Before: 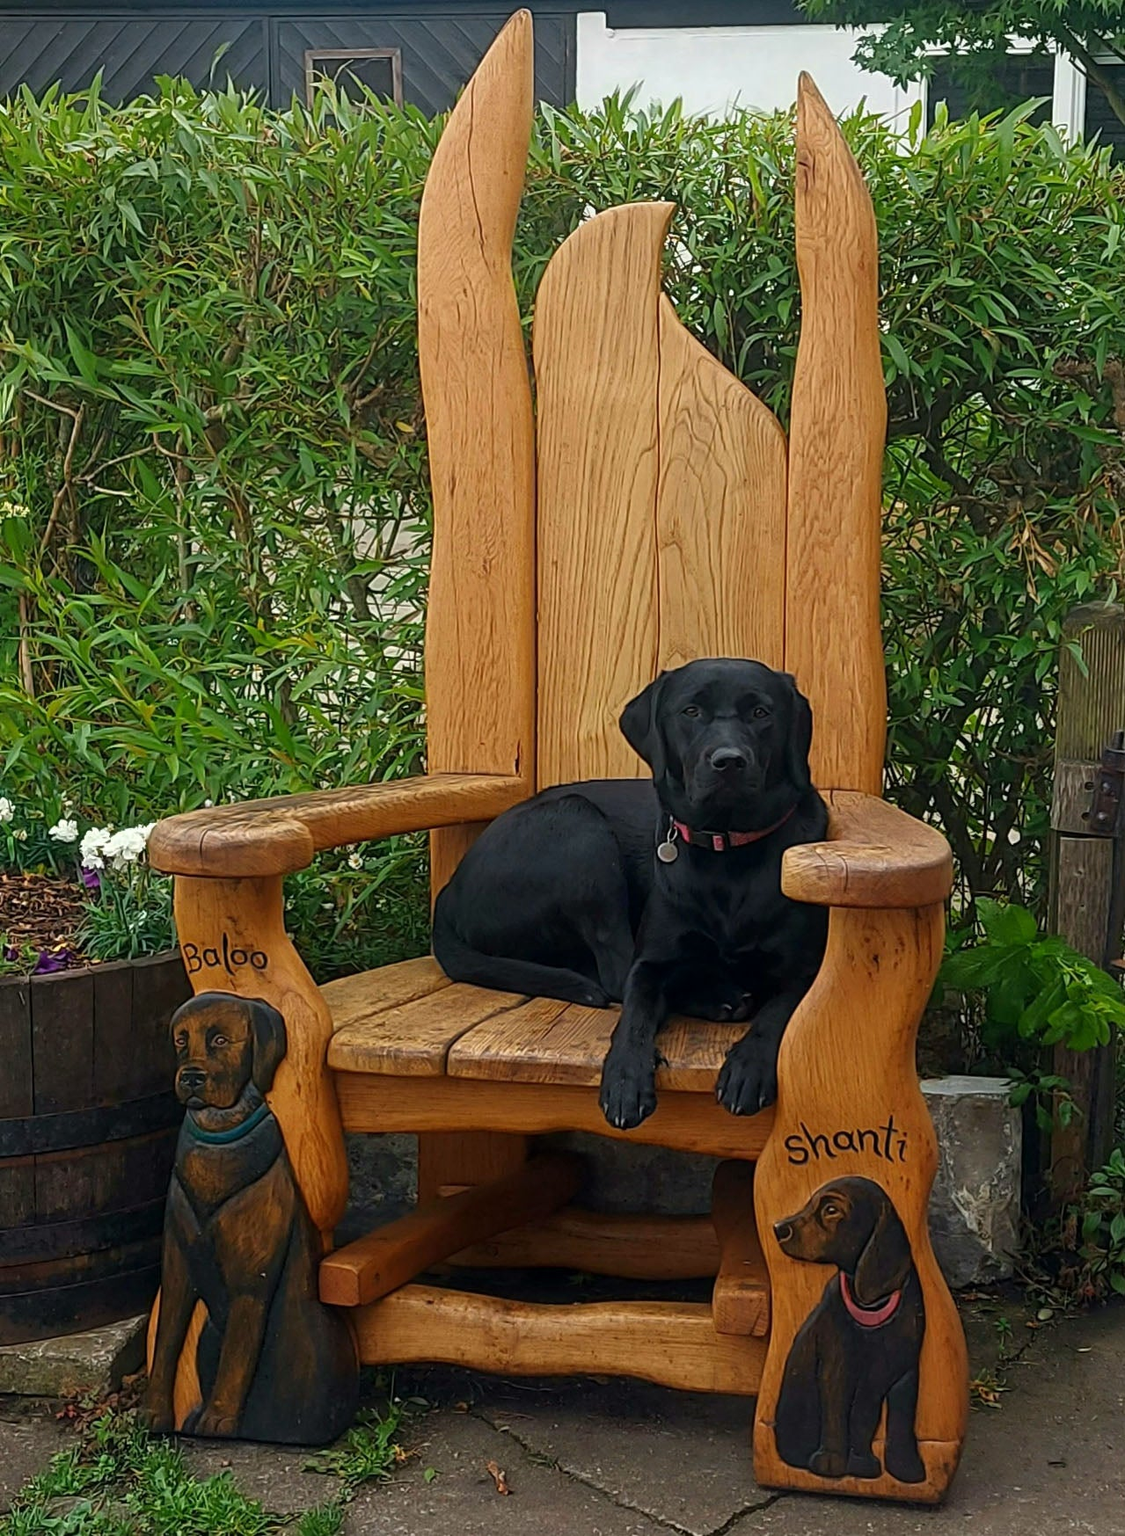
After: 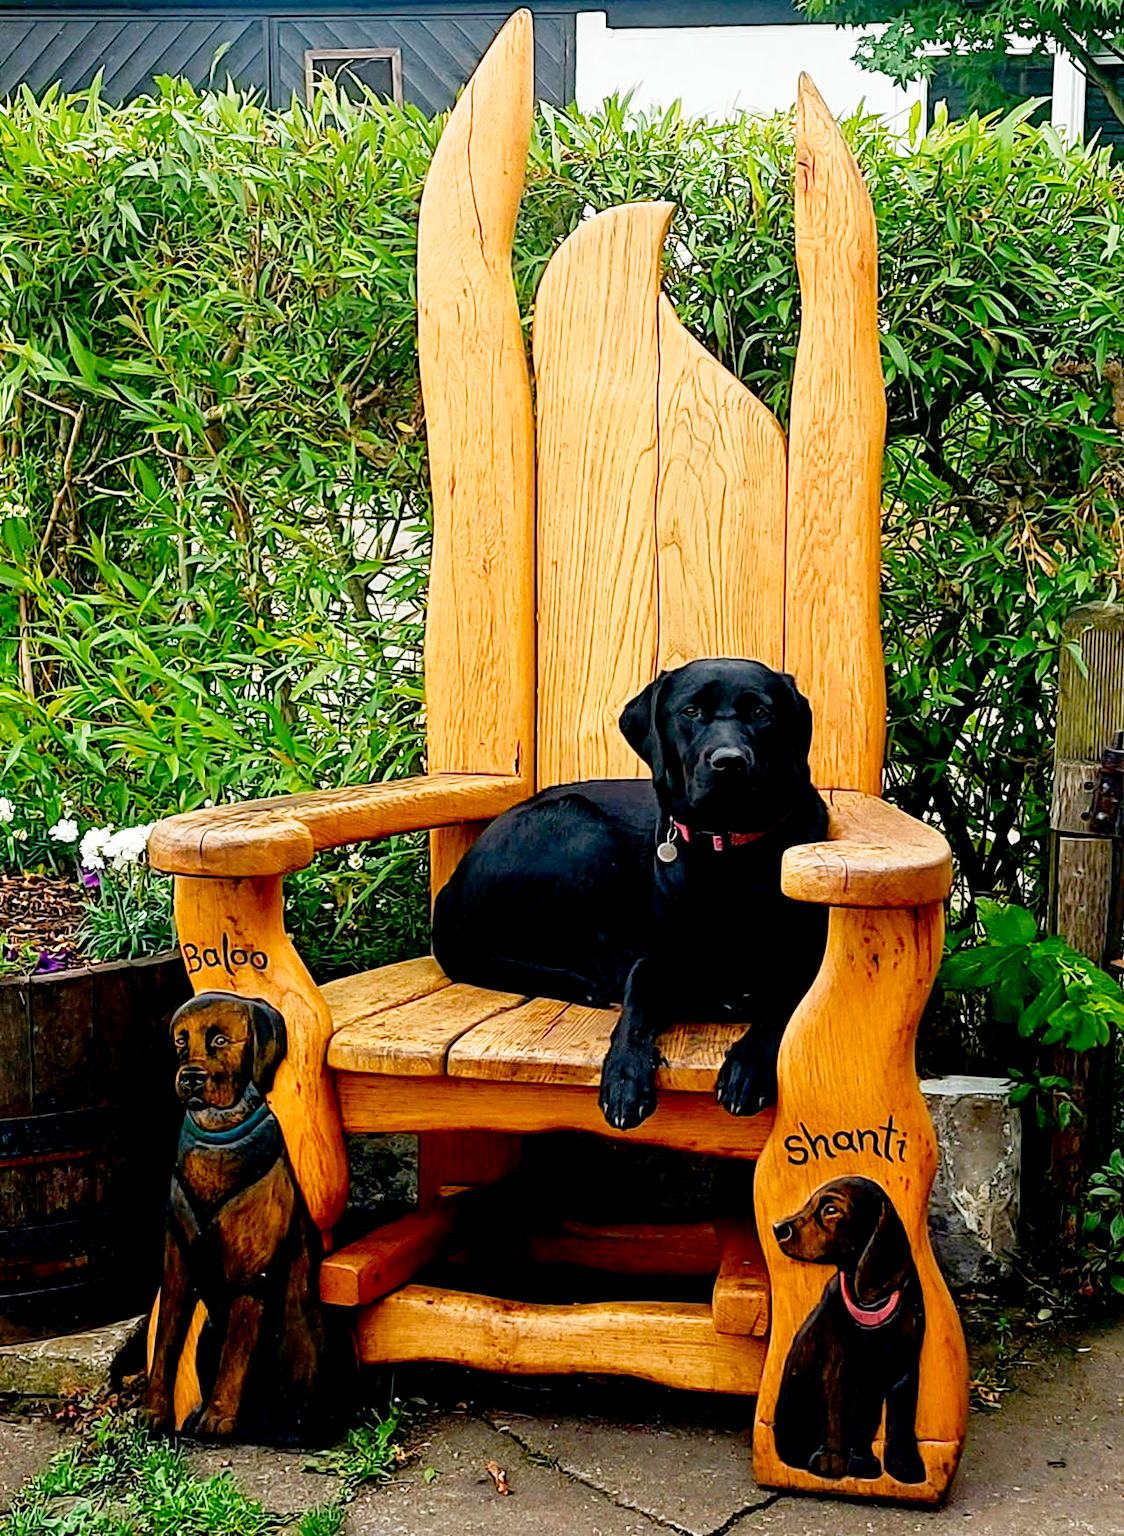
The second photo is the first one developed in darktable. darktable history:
tone curve: curves: ch0 [(0, 0) (0.003, 0.003) (0.011, 0.012) (0.025, 0.028) (0.044, 0.049) (0.069, 0.091) (0.1, 0.144) (0.136, 0.21) (0.177, 0.277) (0.224, 0.352) (0.277, 0.433) (0.335, 0.523) (0.399, 0.613) (0.468, 0.702) (0.543, 0.79) (0.623, 0.867) (0.709, 0.916) (0.801, 0.946) (0.898, 0.972) (1, 1)], preserve colors none
base curve: curves: ch0 [(0.017, 0) (0.425, 0.441) (0.844, 0.933) (1, 1)], preserve colors none
